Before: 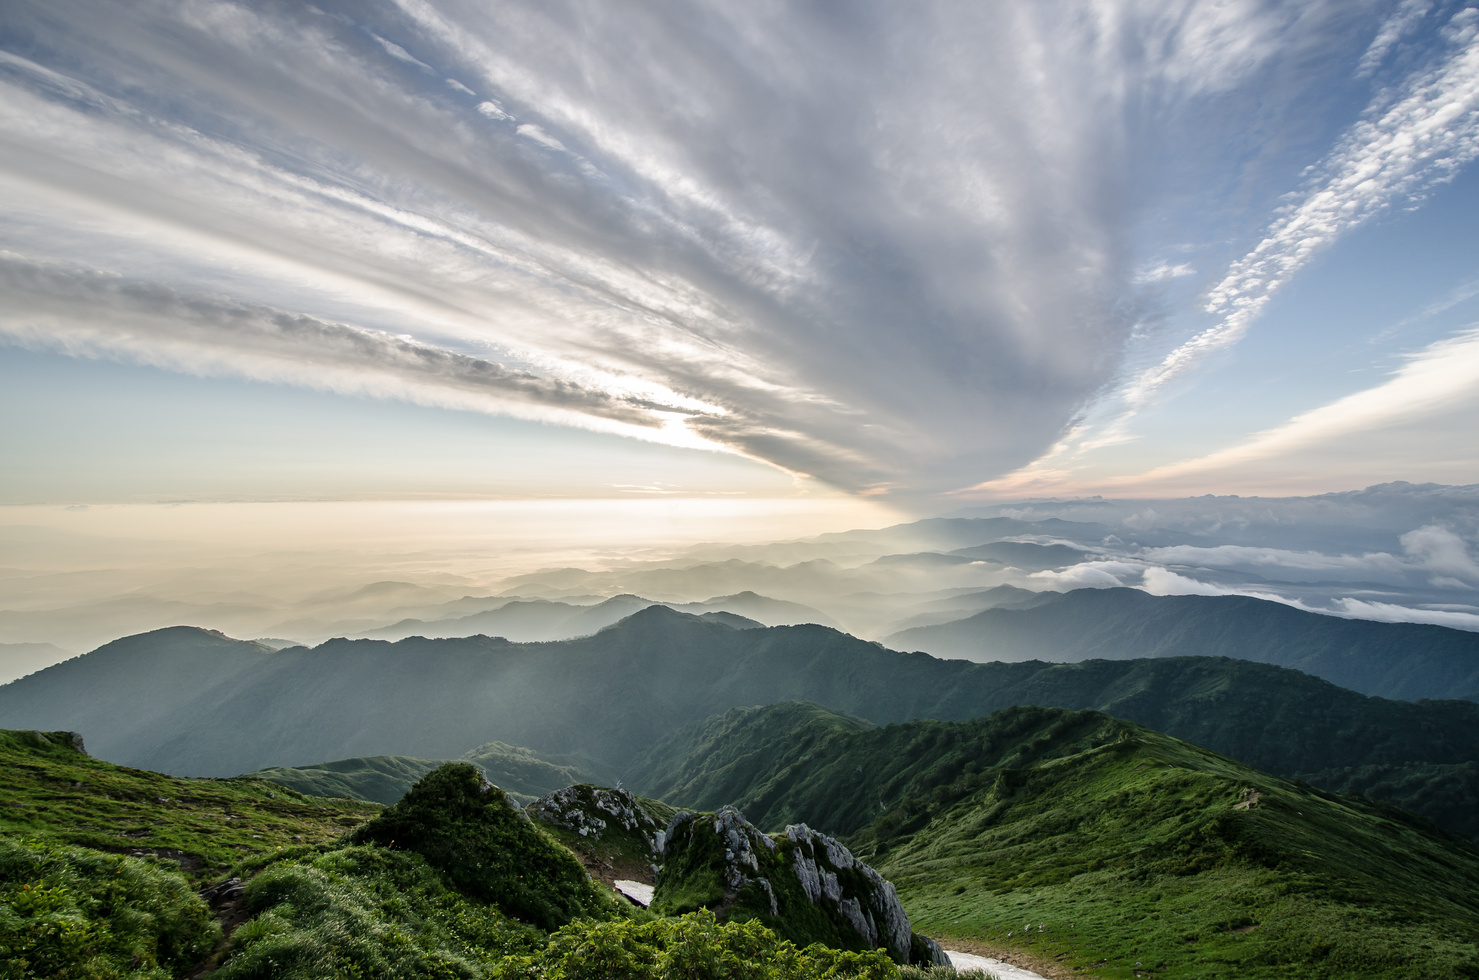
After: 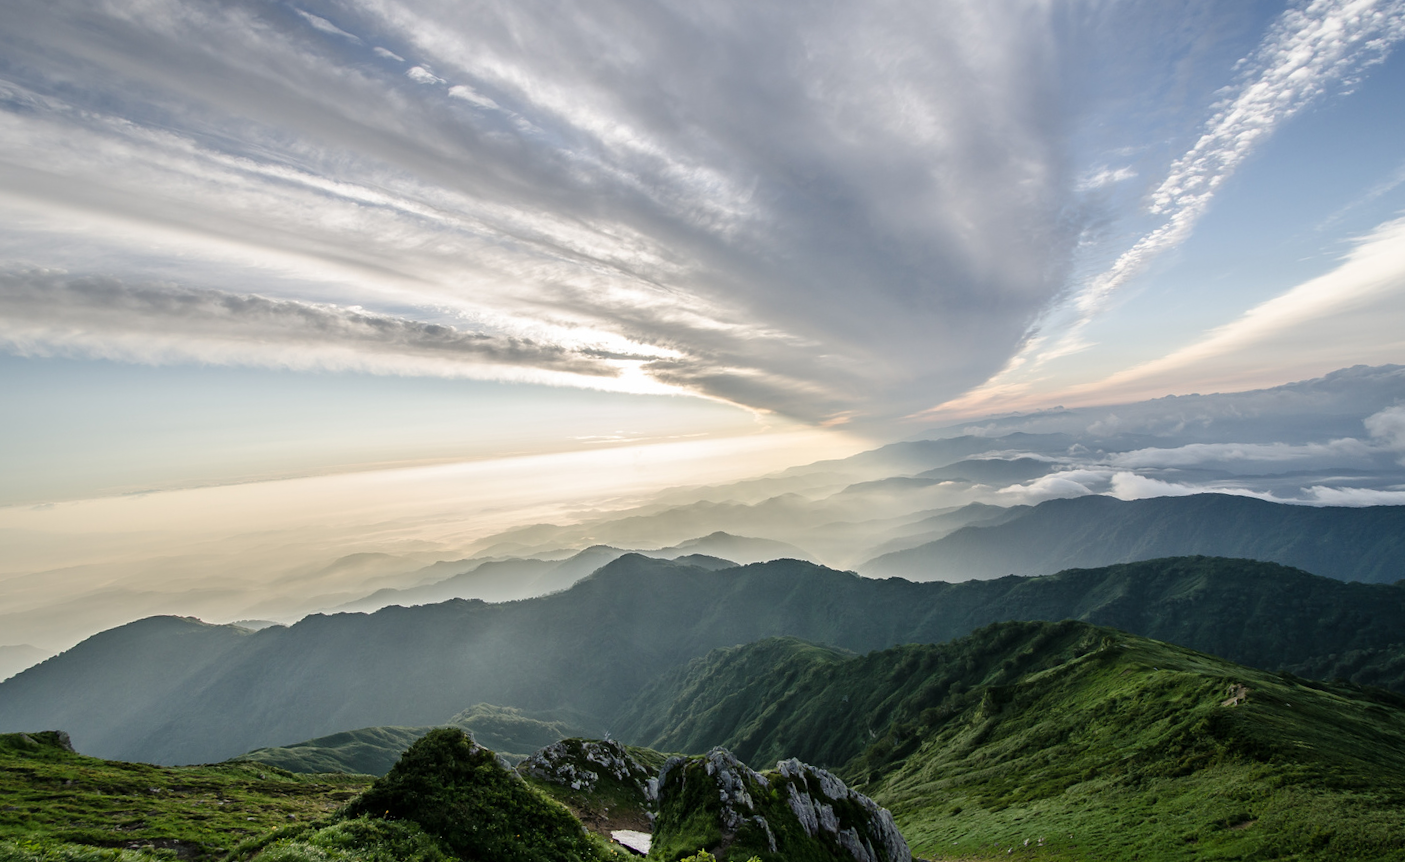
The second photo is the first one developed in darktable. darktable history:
rotate and perspective: rotation -5°, crop left 0.05, crop right 0.952, crop top 0.11, crop bottom 0.89
